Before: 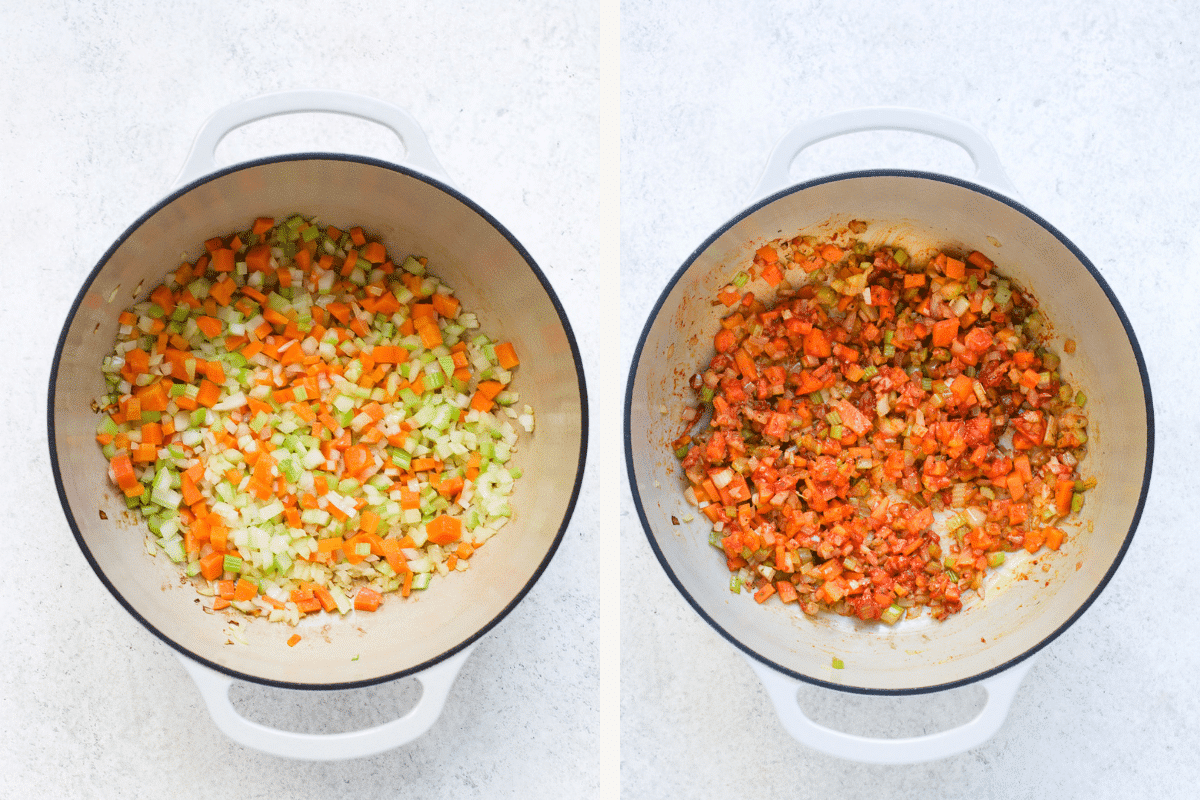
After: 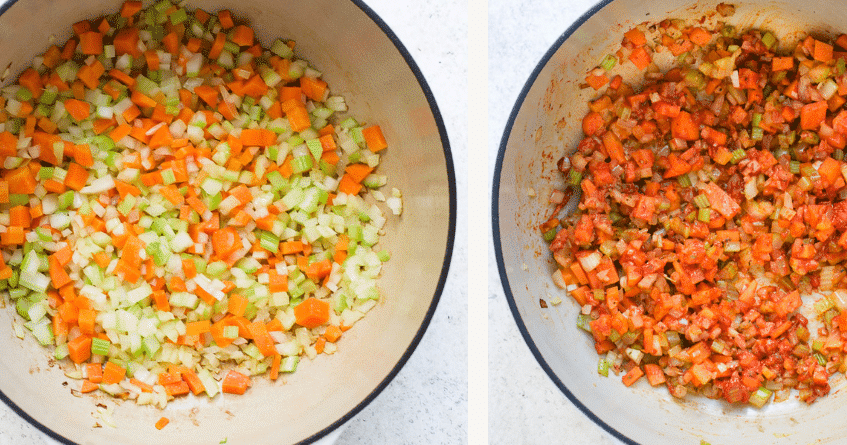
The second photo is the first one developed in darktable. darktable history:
crop: left 11.082%, top 27.231%, right 18.278%, bottom 17.13%
